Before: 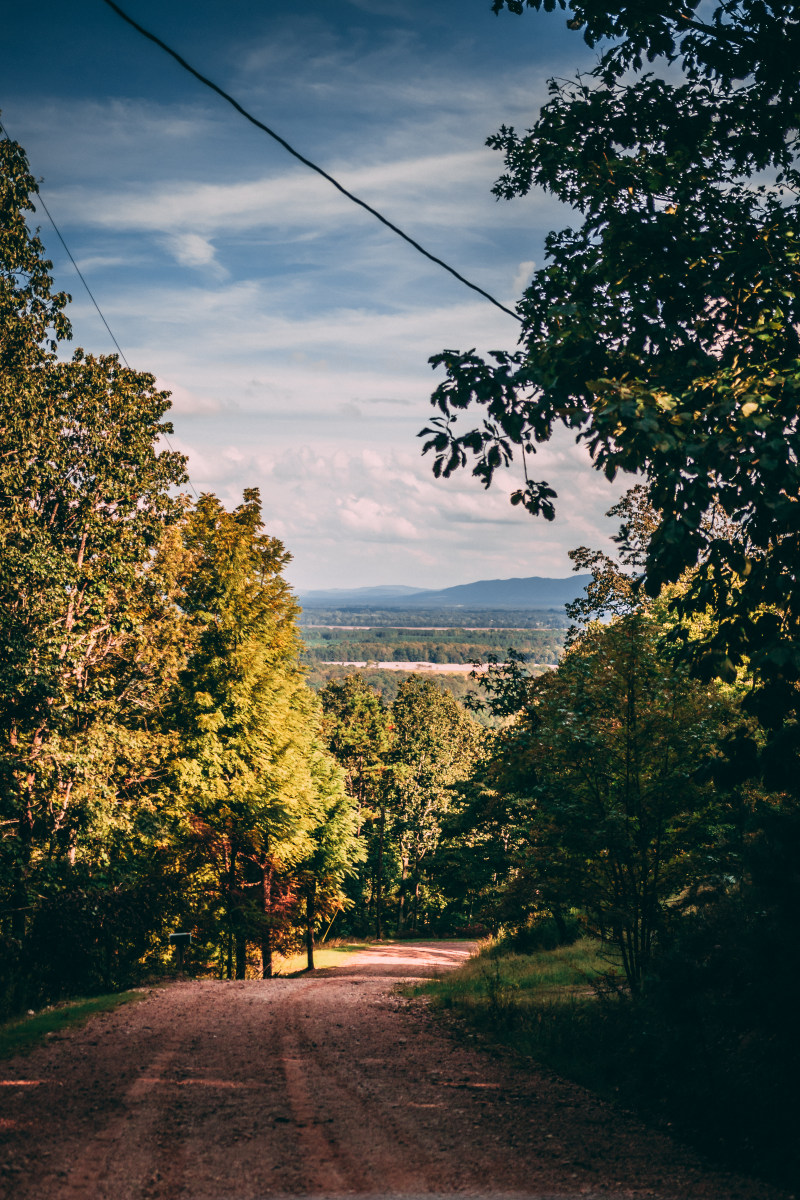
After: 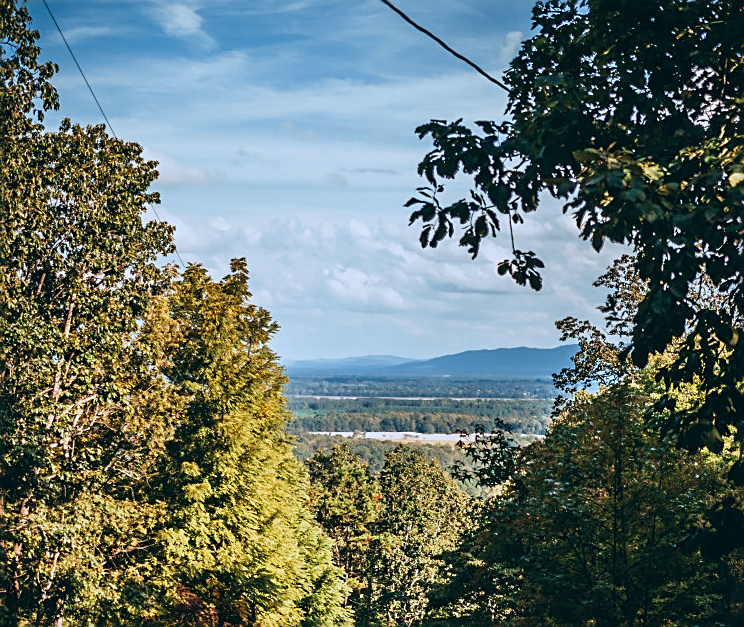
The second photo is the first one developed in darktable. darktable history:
color contrast: green-magenta contrast 0.8, blue-yellow contrast 1.1, unbound 0
crop: left 1.744%, top 19.225%, right 5.069%, bottom 28.357%
color correction: highlights a* -11.71, highlights b* -15.58
sharpen: on, module defaults
